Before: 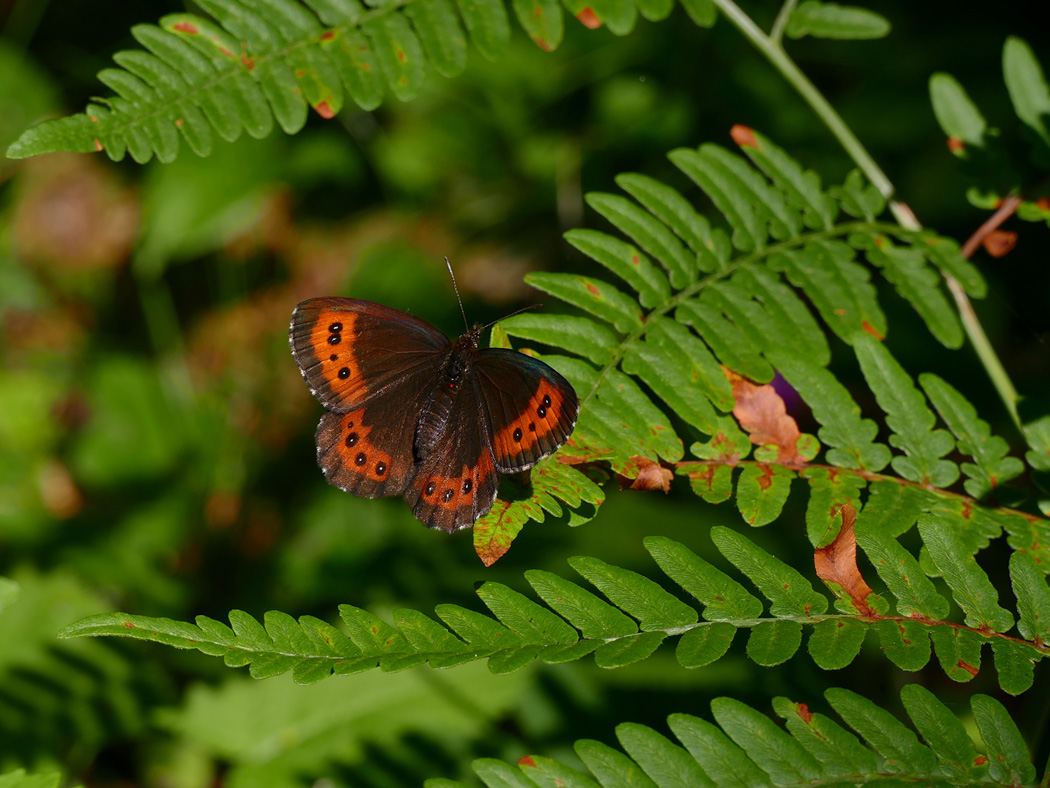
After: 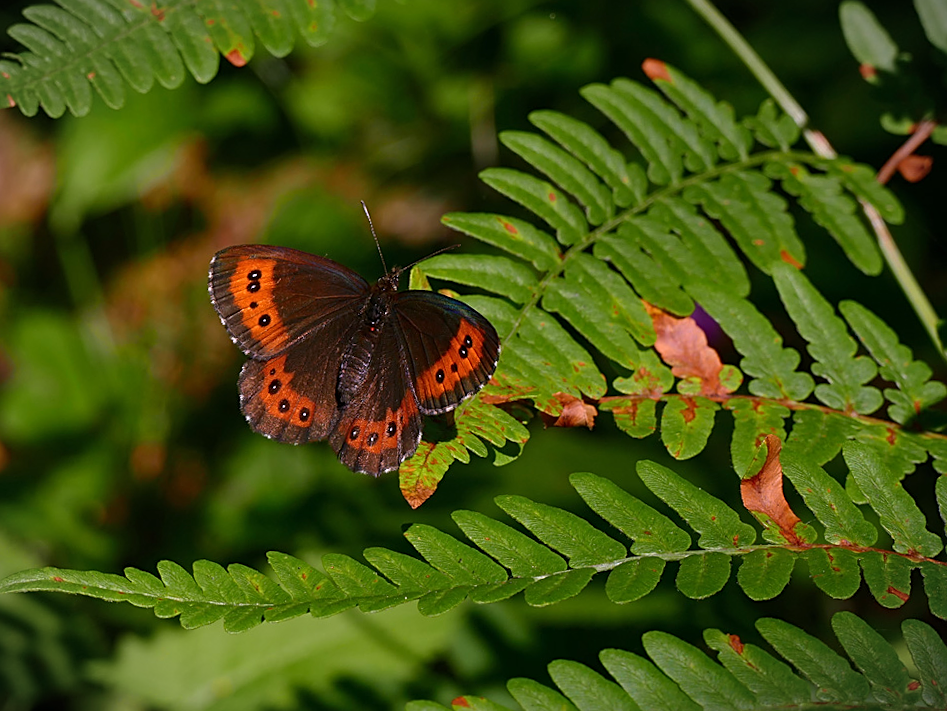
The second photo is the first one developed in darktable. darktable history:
crop and rotate: angle 1.96°, left 5.673%, top 5.673%
white balance: red 1.066, blue 1.119
vignetting: fall-off start 100%, fall-off radius 64.94%, automatic ratio true, unbound false
sharpen: on, module defaults
